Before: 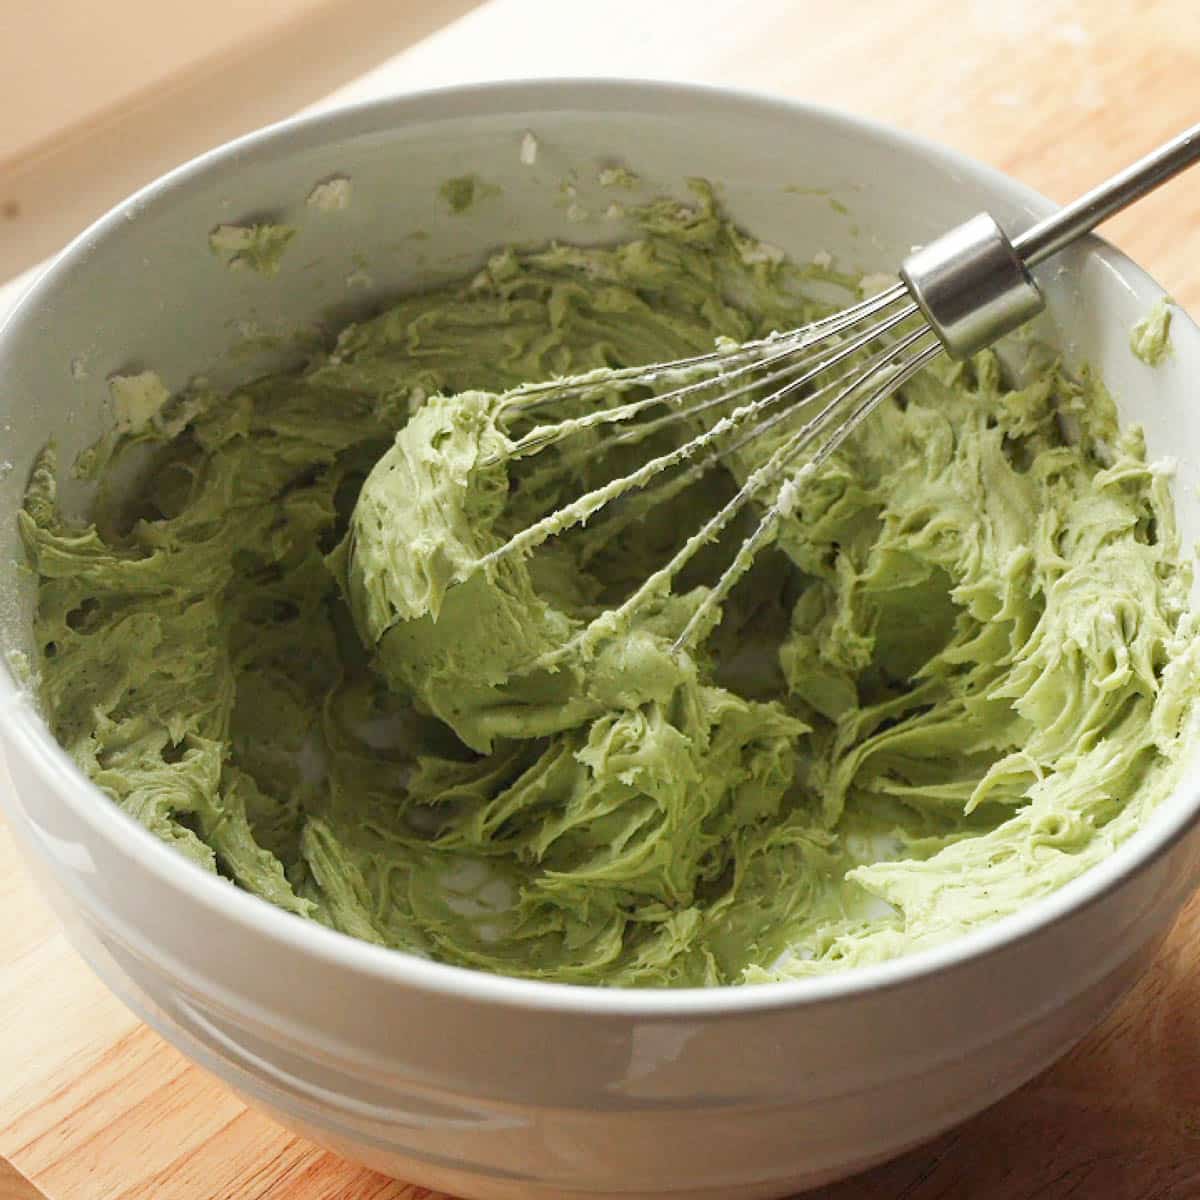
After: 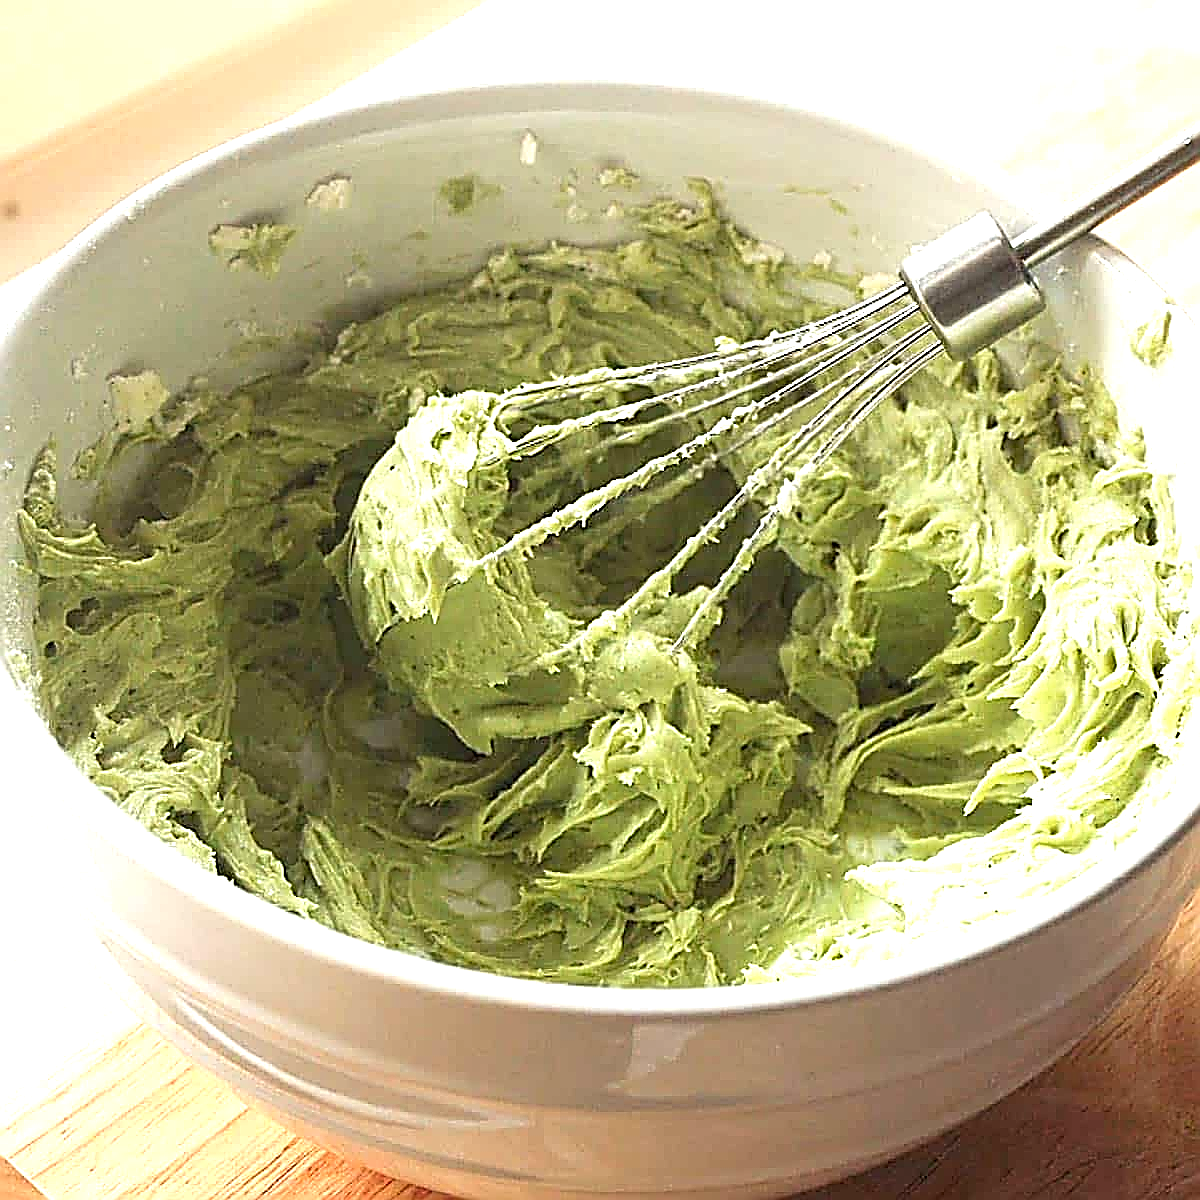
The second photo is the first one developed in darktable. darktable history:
exposure: black level correction 0, exposure 1.001 EV, compensate exposure bias true, compensate highlight preservation false
sharpen: amount 1.997
